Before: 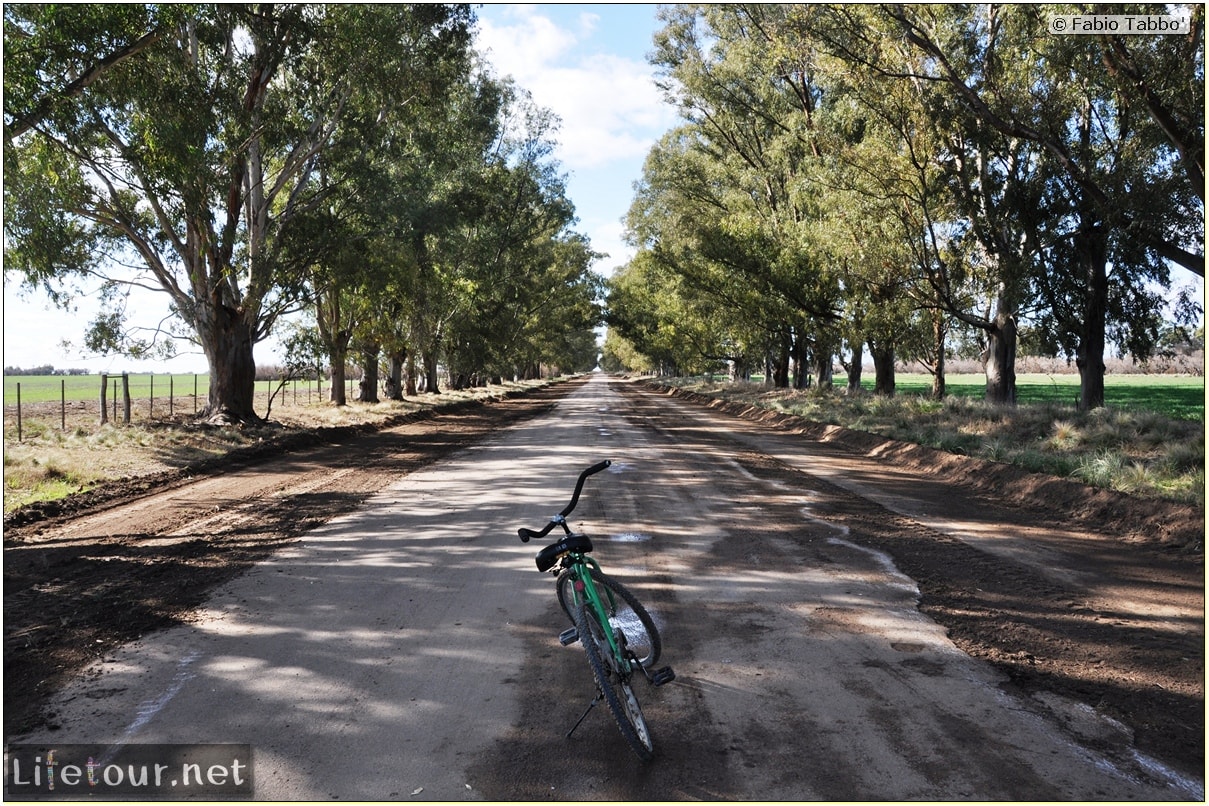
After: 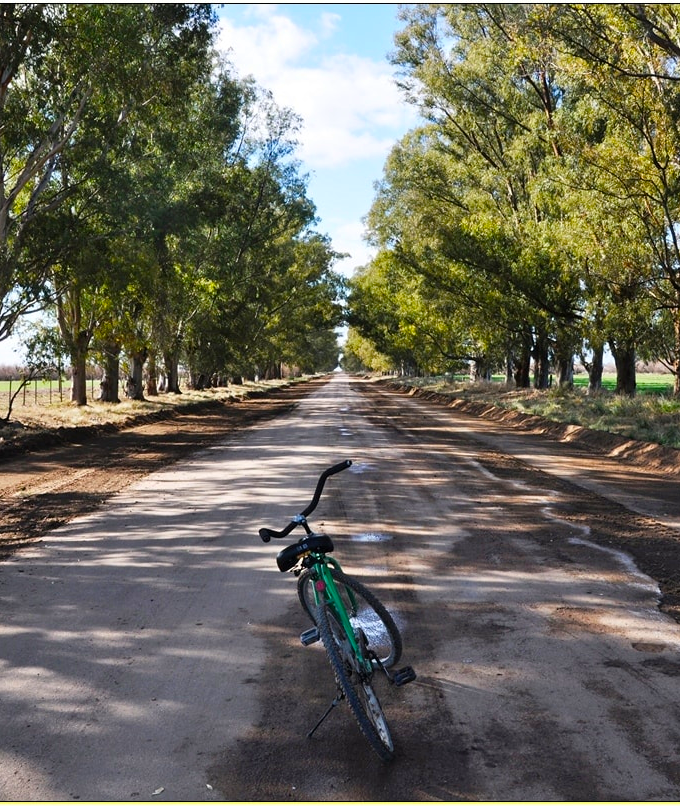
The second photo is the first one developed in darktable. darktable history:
tone equalizer: on, module defaults
crop: left 21.496%, right 22.254%
color balance rgb: linear chroma grading › global chroma 15%, perceptual saturation grading › global saturation 30%
